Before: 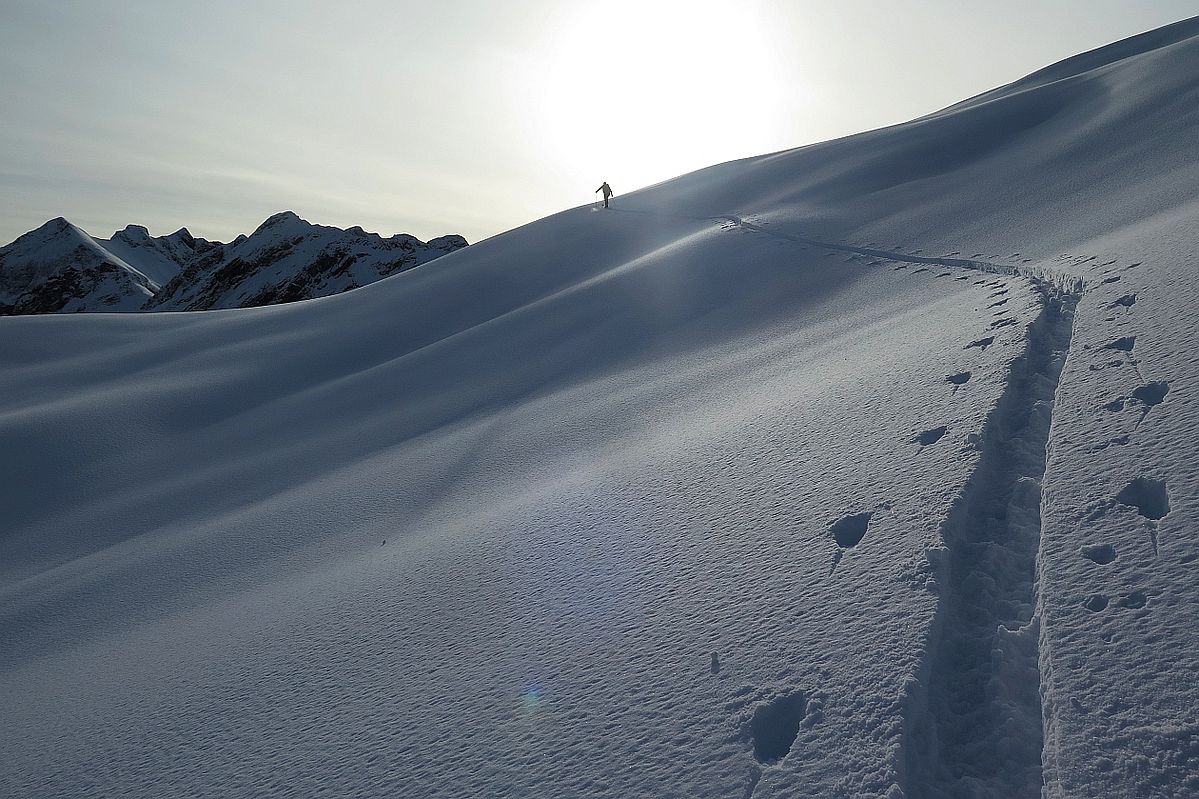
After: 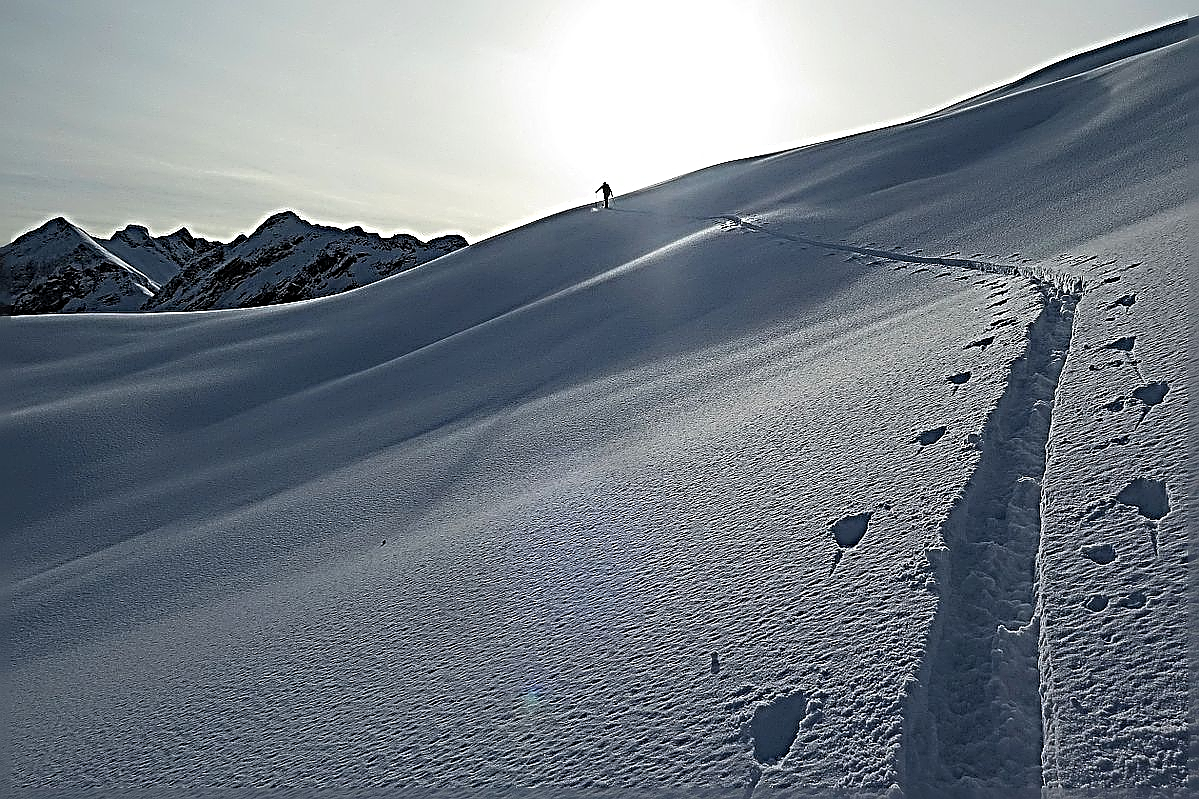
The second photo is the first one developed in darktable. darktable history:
sharpen: radius 4.016, amount 1.991
